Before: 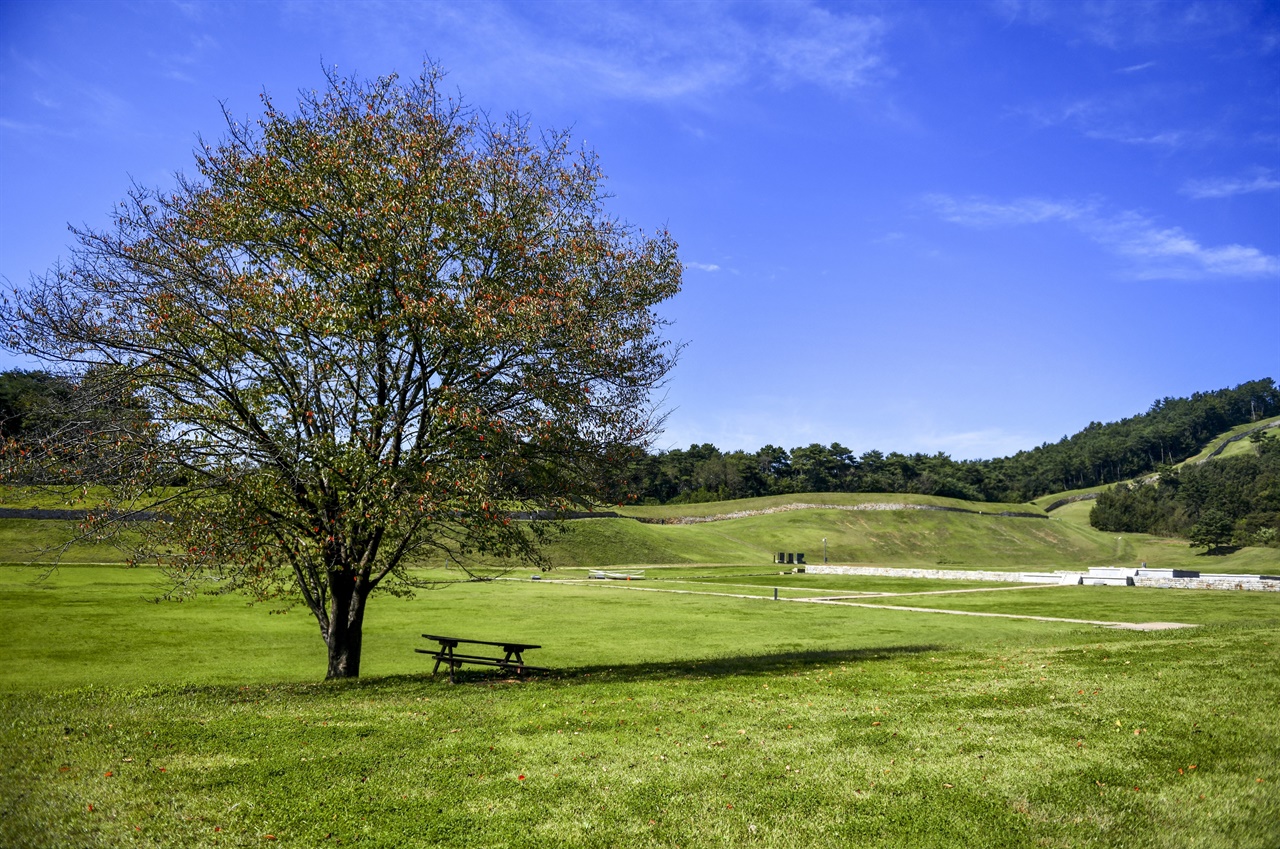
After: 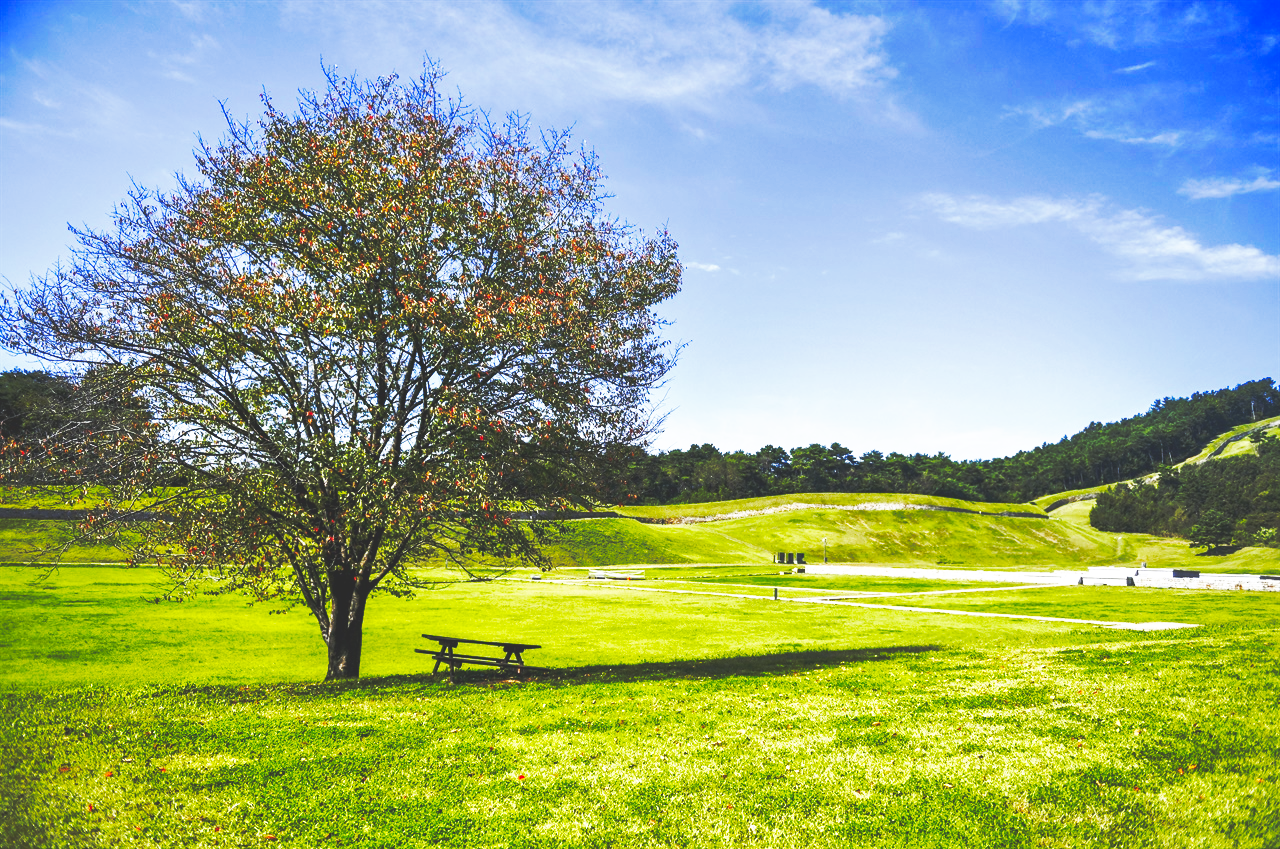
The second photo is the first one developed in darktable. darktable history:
shadows and highlights: on, module defaults
base curve: curves: ch0 [(0, 0.015) (0.085, 0.116) (0.134, 0.298) (0.19, 0.545) (0.296, 0.764) (0.599, 0.982) (1, 1)], preserve colors none
